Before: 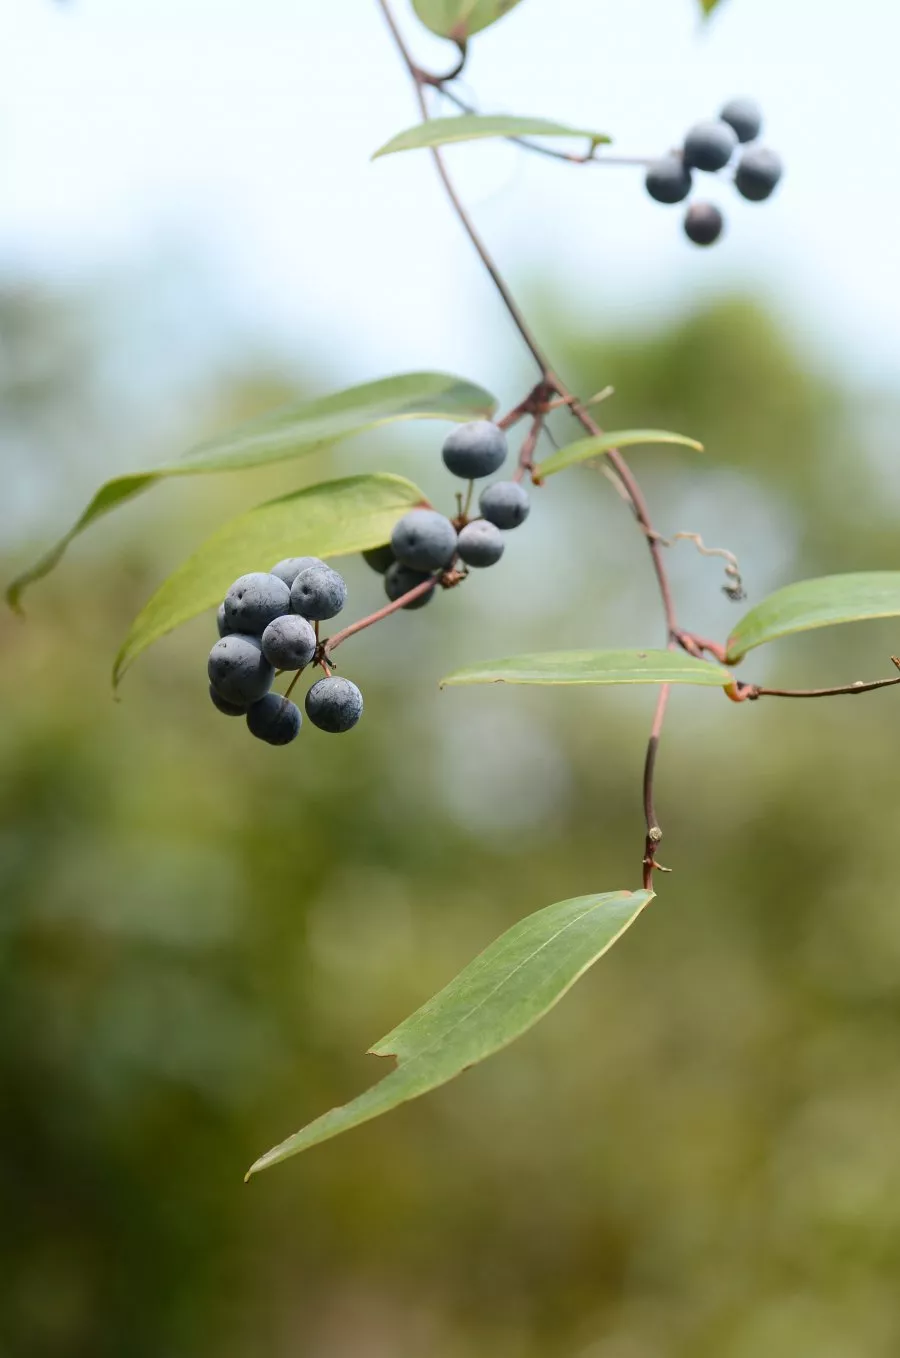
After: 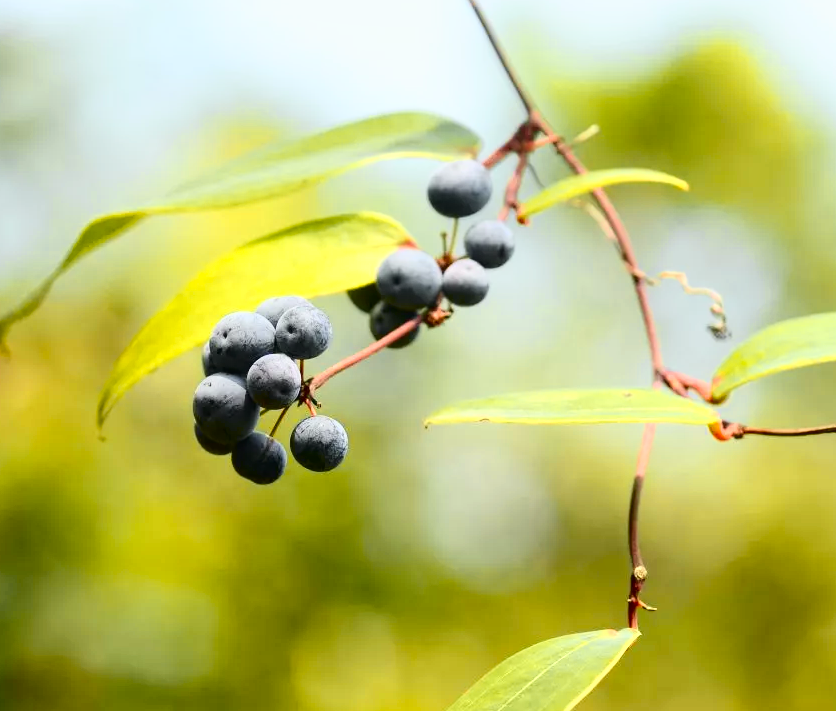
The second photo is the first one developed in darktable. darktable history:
crop: left 1.744%, top 19.225%, right 5.069%, bottom 28.357%
tone curve: curves: ch0 [(0.003, 0.032) (0.037, 0.037) (0.142, 0.117) (0.279, 0.311) (0.405, 0.49) (0.526, 0.651) (0.722, 0.857) (0.875, 0.946) (1, 0.98)]; ch1 [(0, 0) (0.305, 0.325) (0.453, 0.437) (0.482, 0.473) (0.501, 0.498) (0.515, 0.523) (0.559, 0.591) (0.6, 0.659) (0.656, 0.71) (1, 1)]; ch2 [(0, 0) (0.323, 0.277) (0.424, 0.396) (0.479, 0.484) (0.499, 0.502) (0.515, 0.537) (0.564, 0.595) (0.644, 0.703) (0.742, 0.803) (1, 1)], color space Lab, independent channels, preserve colors none
local contrast: highlights 100%, shadows 100%, detail 120%, midtone range 0.2
color zones: curves: ch0 [(0, 0.511) (0.143, 0.531) (0.286, 0.56) (0.429, 0.5) (0.571, 0.5) (0.714, 0.5) (0.857, 0.5) (1, 0.5)]; ch1 [(0, 0.525) (0.143, 0.705) (0.286, 0.715) (0.429, 0.35) (0.571, 0.35) (0.714, 0.35) (0.857, 0.4) (1, 0.4)]; ch2 [(0, 0.572) (0.143, 0.512) (0.286, 0.473) (0.429, 0.45) (0.571, 0.5) (0.714, 0.5) (0.857, 0.518) (1, 0.518)]
